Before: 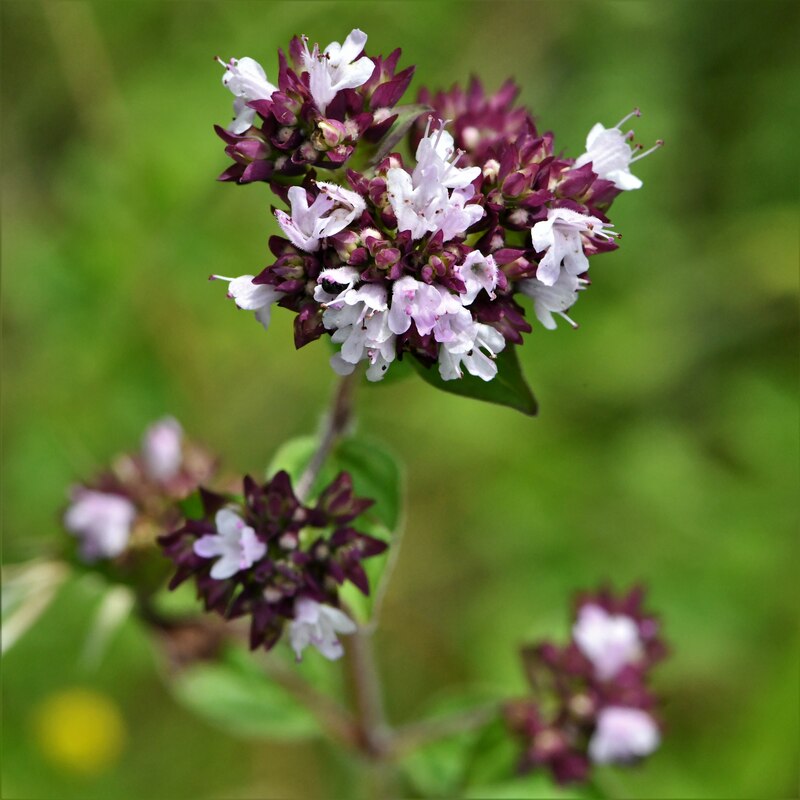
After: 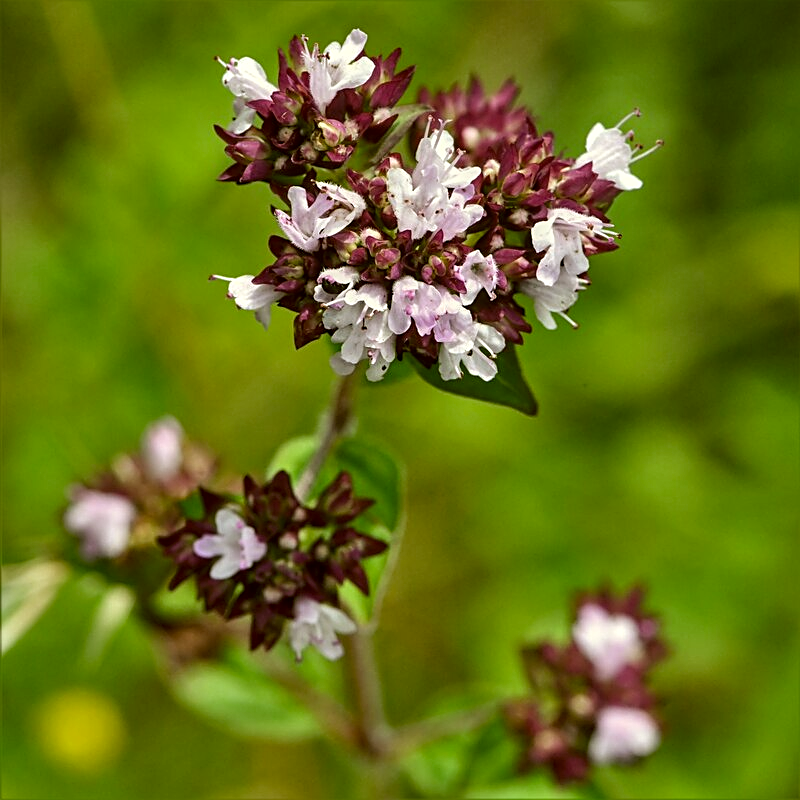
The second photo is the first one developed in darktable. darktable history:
sharpen: on, module defaults
color correction: highlights a* -1.78, highlights b* 10.01, shadows a* 0.529, shadows b* 19.07
local contrast: on, module defaults
